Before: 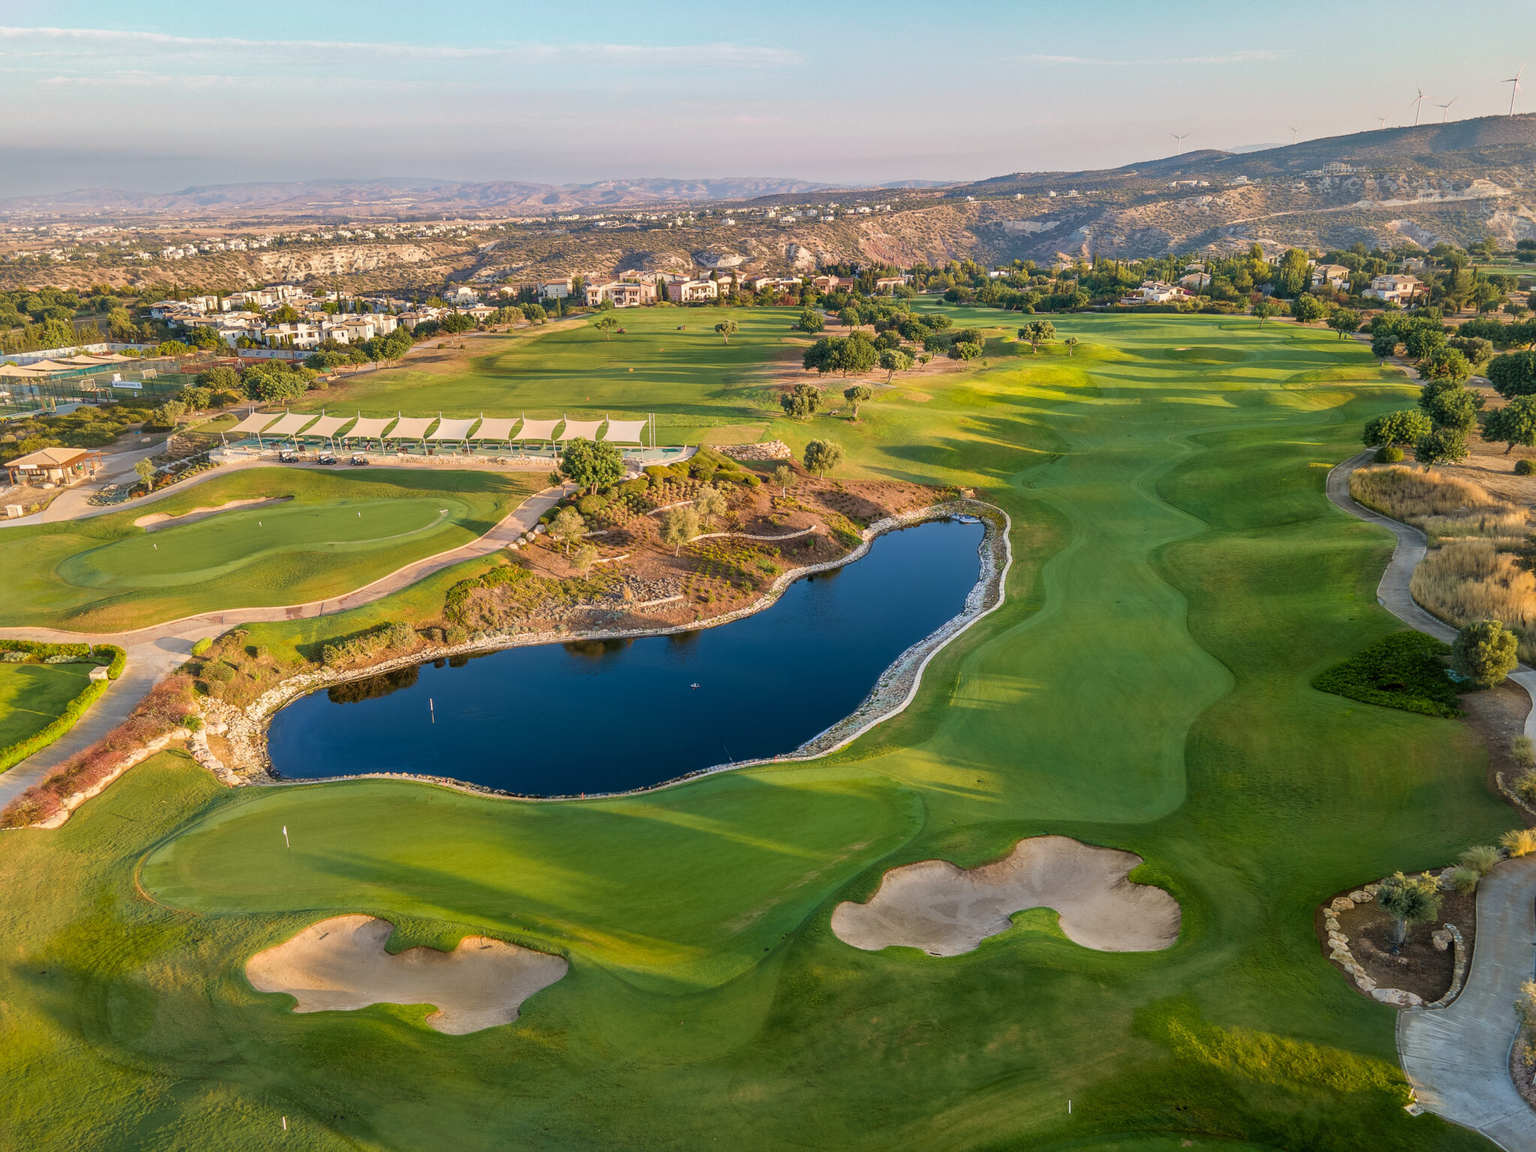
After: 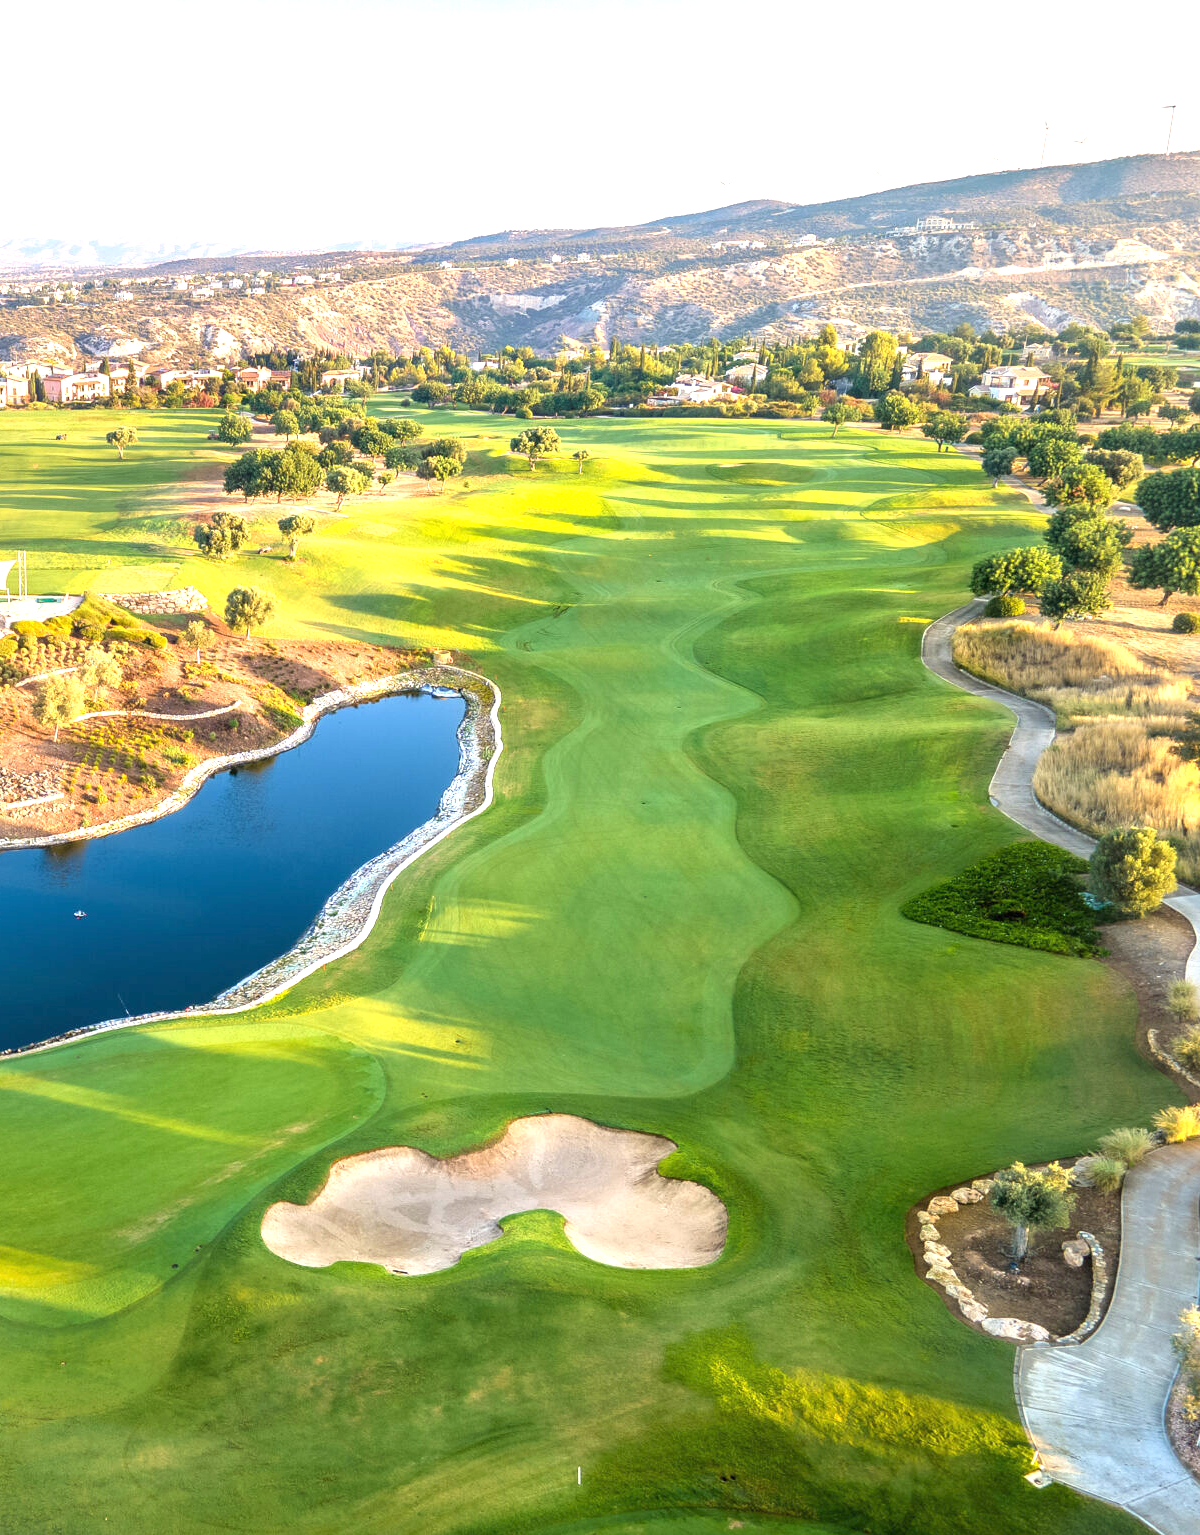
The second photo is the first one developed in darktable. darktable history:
crop: left 41.365%
exposure: black level correction 0, exposure 1.454 EV, compensate highlight preservation false
